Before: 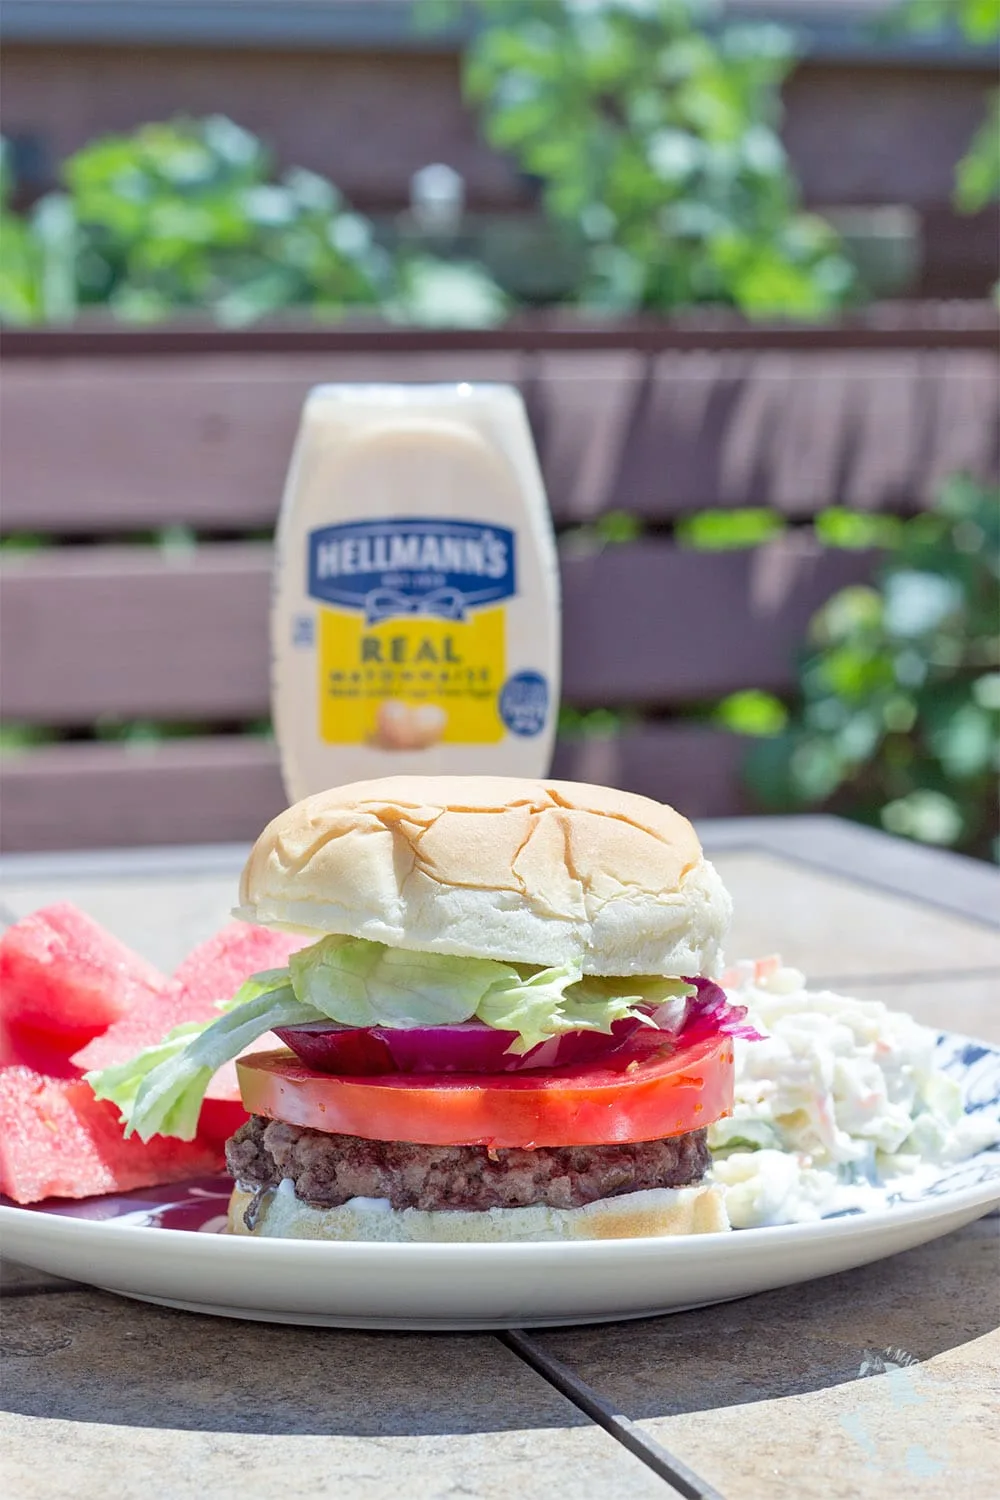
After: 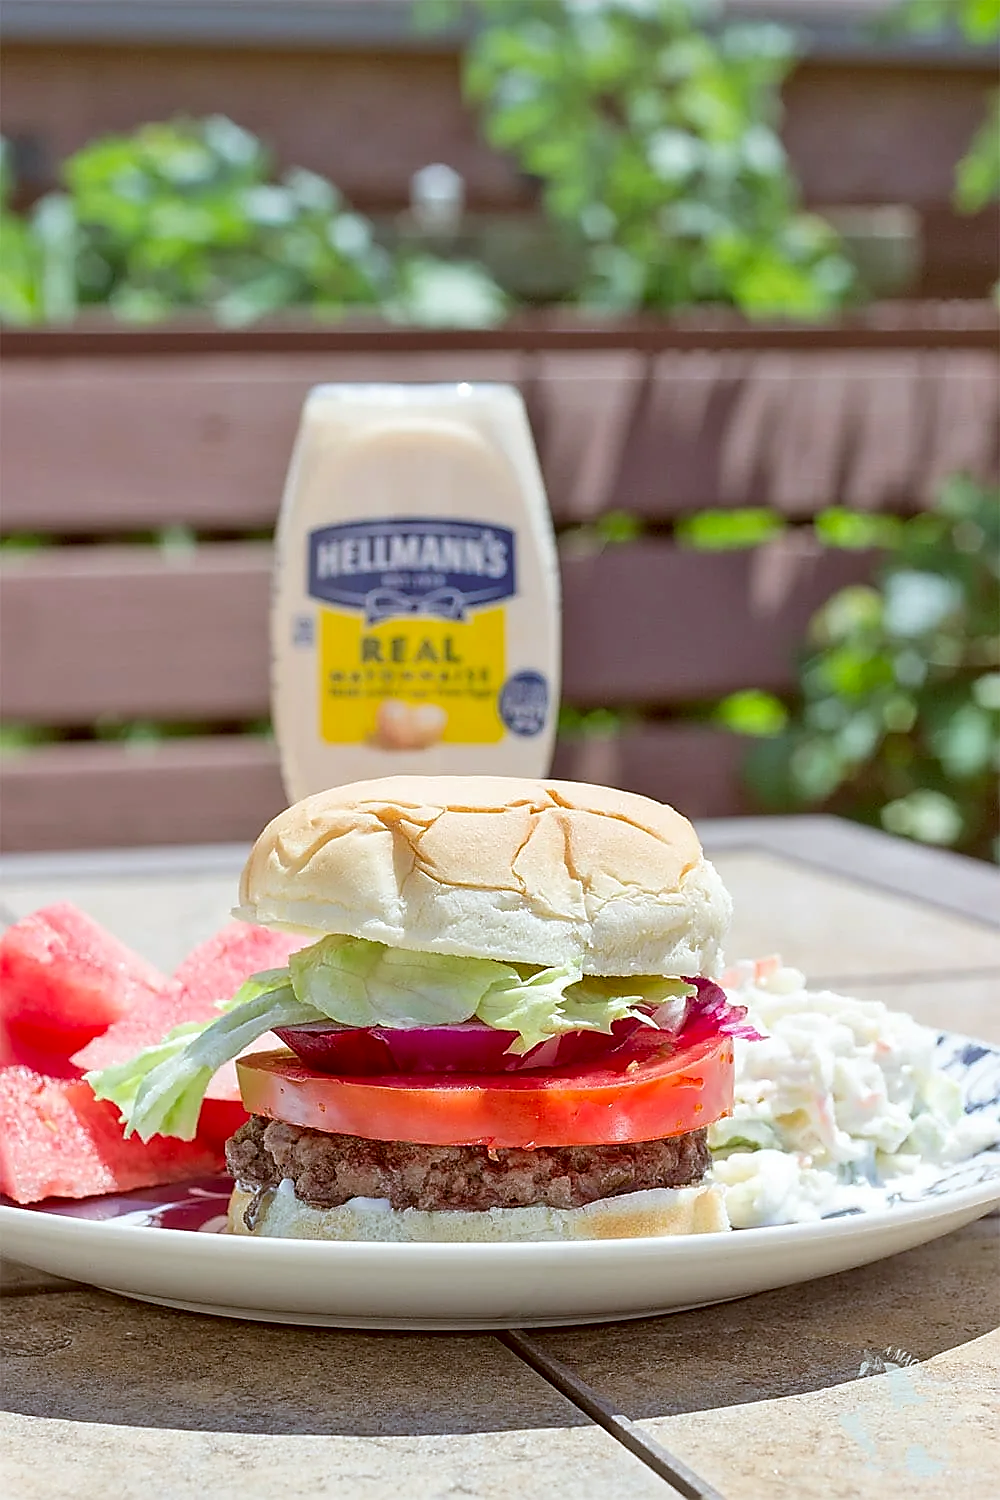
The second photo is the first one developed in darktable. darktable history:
sharpen: radius 1.383, amount 1.239, threshold 0.711
color correction: highlights a* -0.382, highlights b* 0.157, shadows a* 5.26, shadows b* 20.48
